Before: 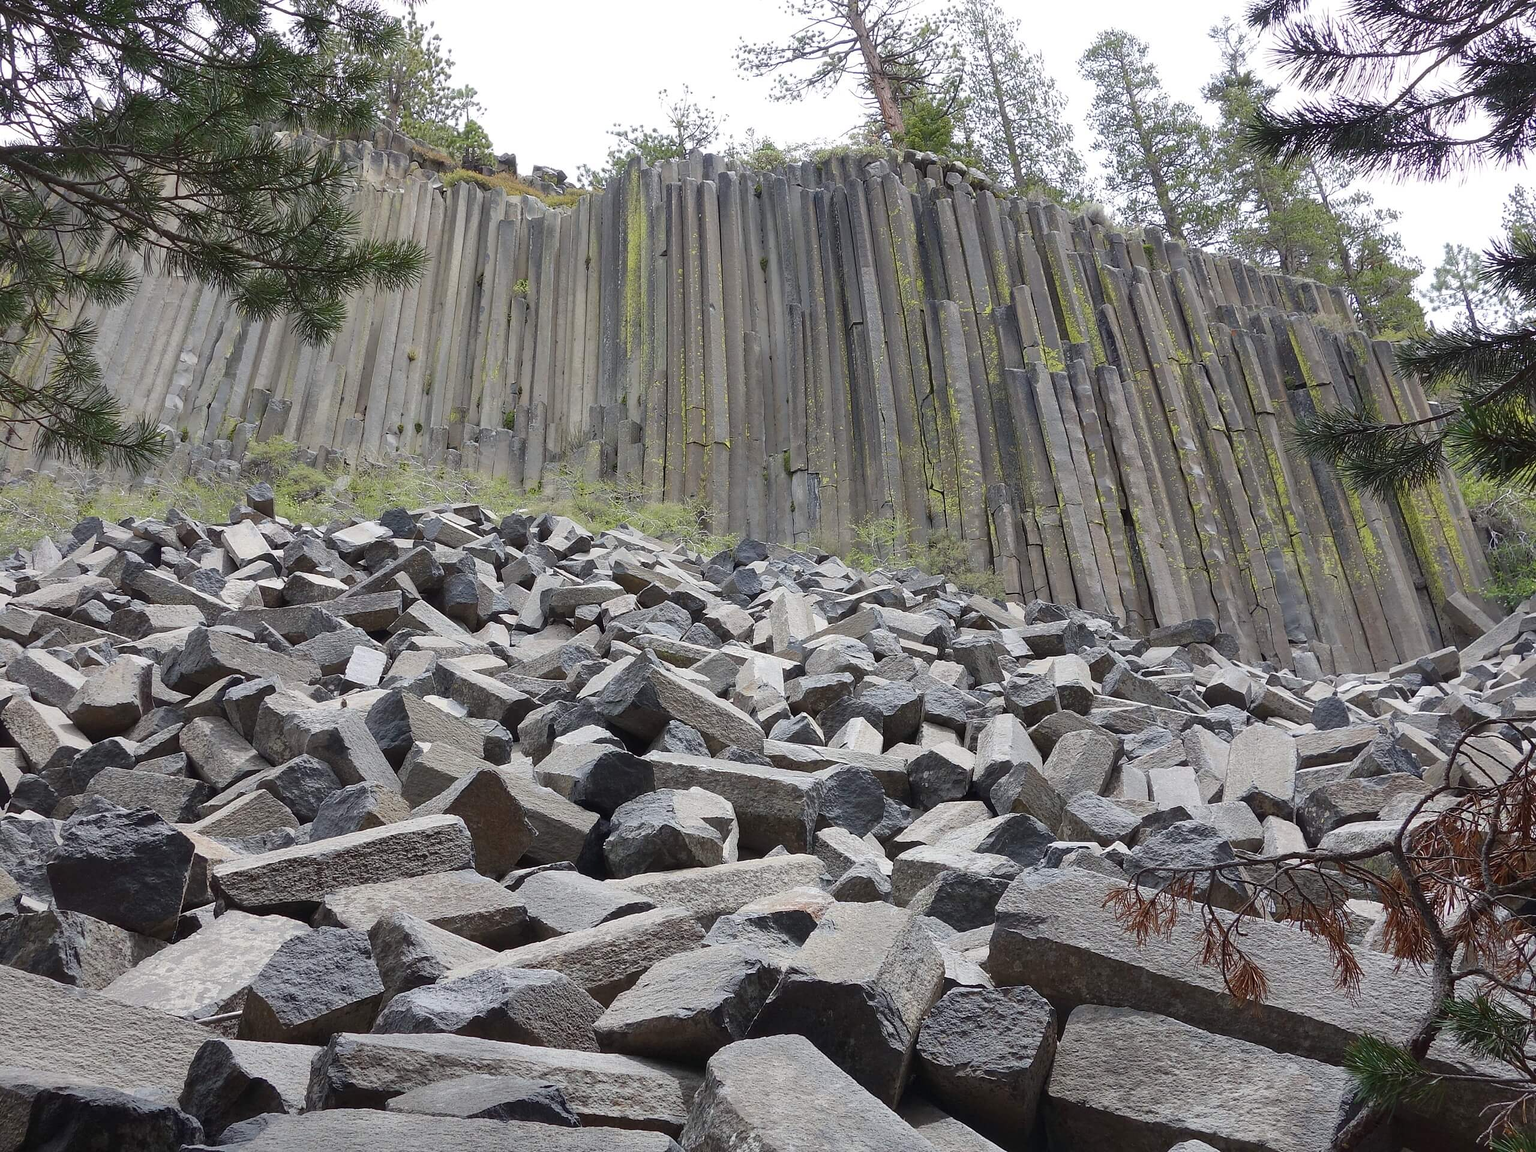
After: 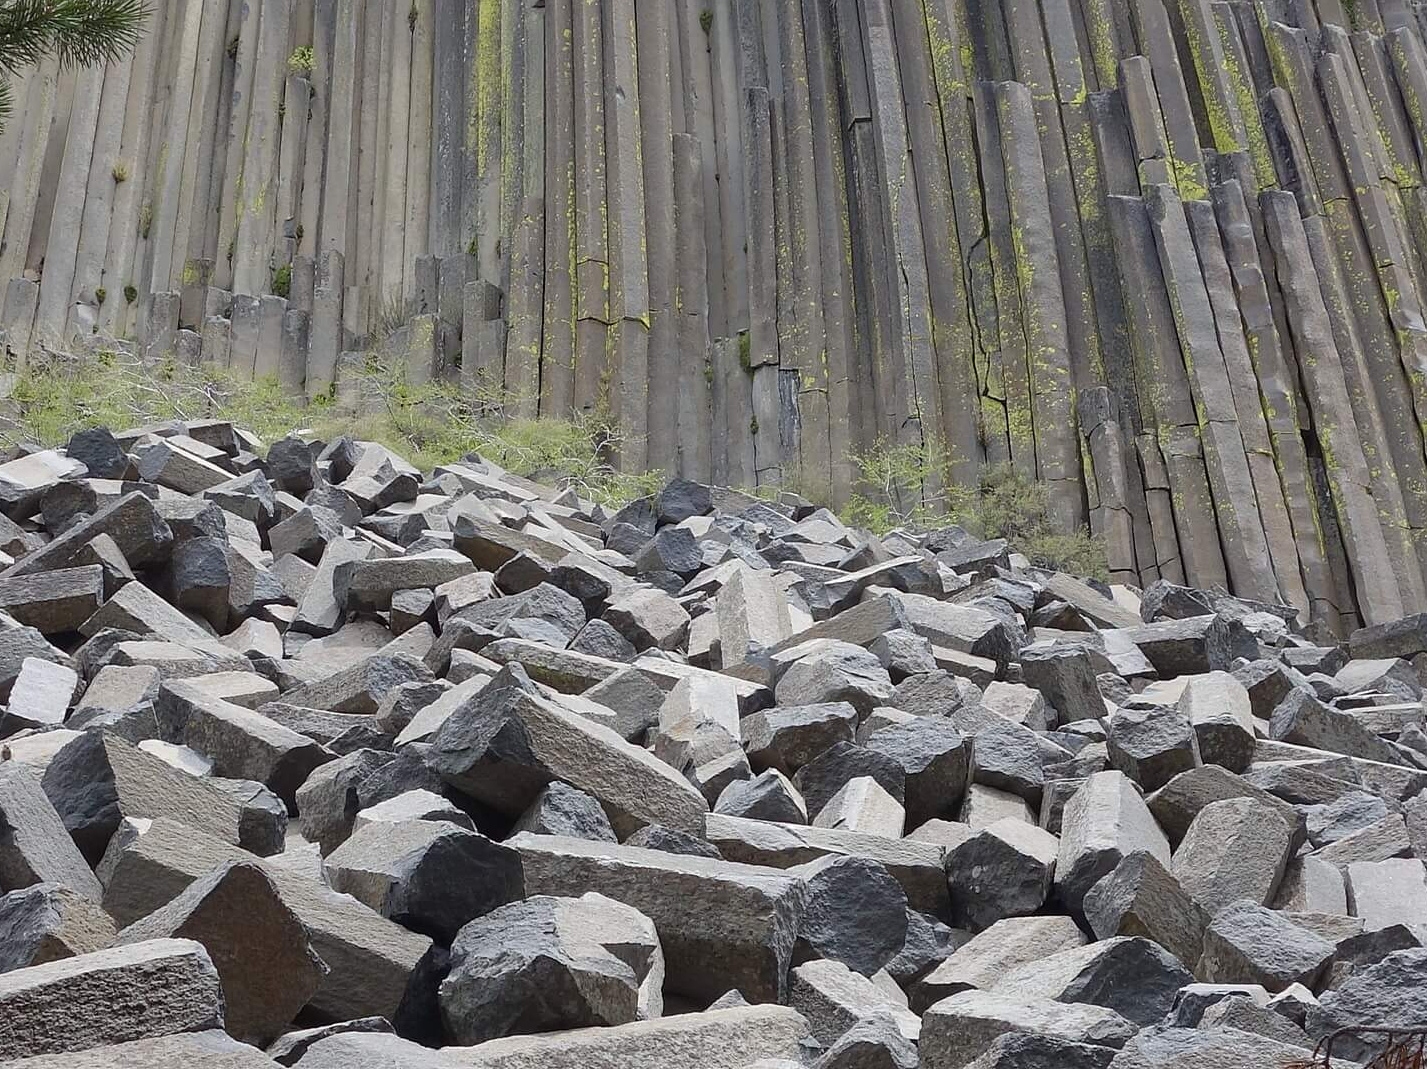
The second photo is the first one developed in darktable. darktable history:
crop and rotate: left 22.185%, top 21.867%, right 22.041%, bottom 22.417%
